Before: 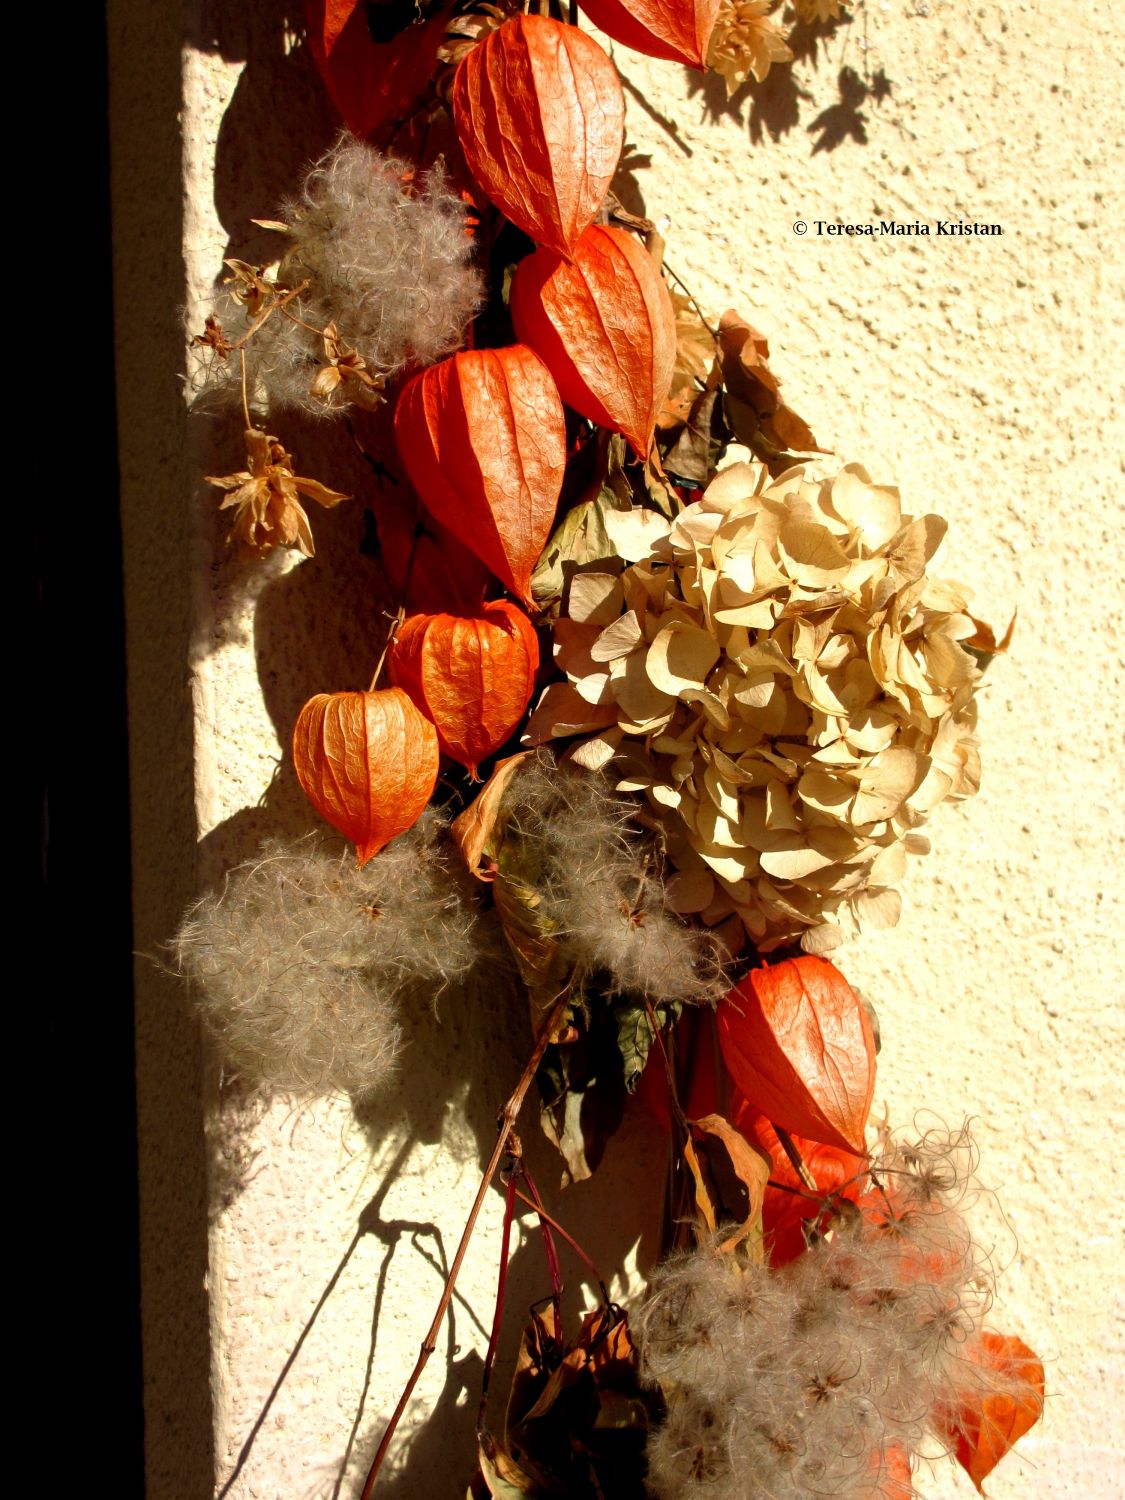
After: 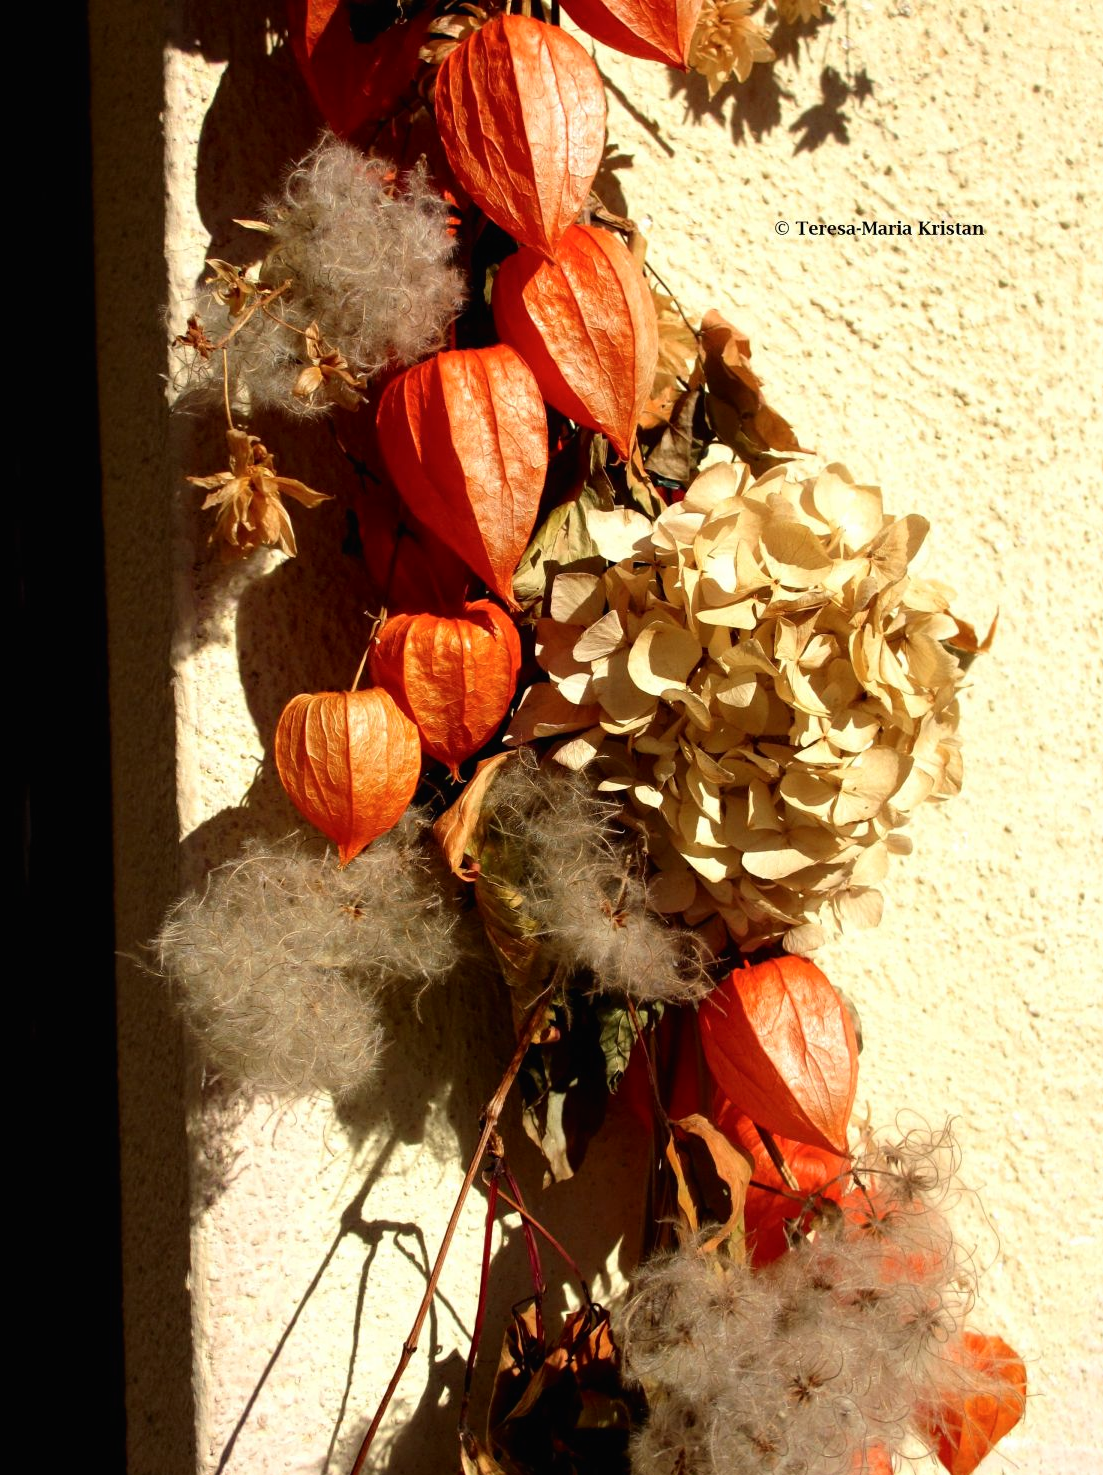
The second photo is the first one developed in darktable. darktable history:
crop: left 1.642%, right 0.286%, bottom 1.641%
tone curve: curves: ch0 [(0, 0.008) (0.083, 0.073) (0.28, 0.286) (0.528, 0.559) (0.961, 0.966) (1, 1)], color space Lab, independent channels, preserve colors none
